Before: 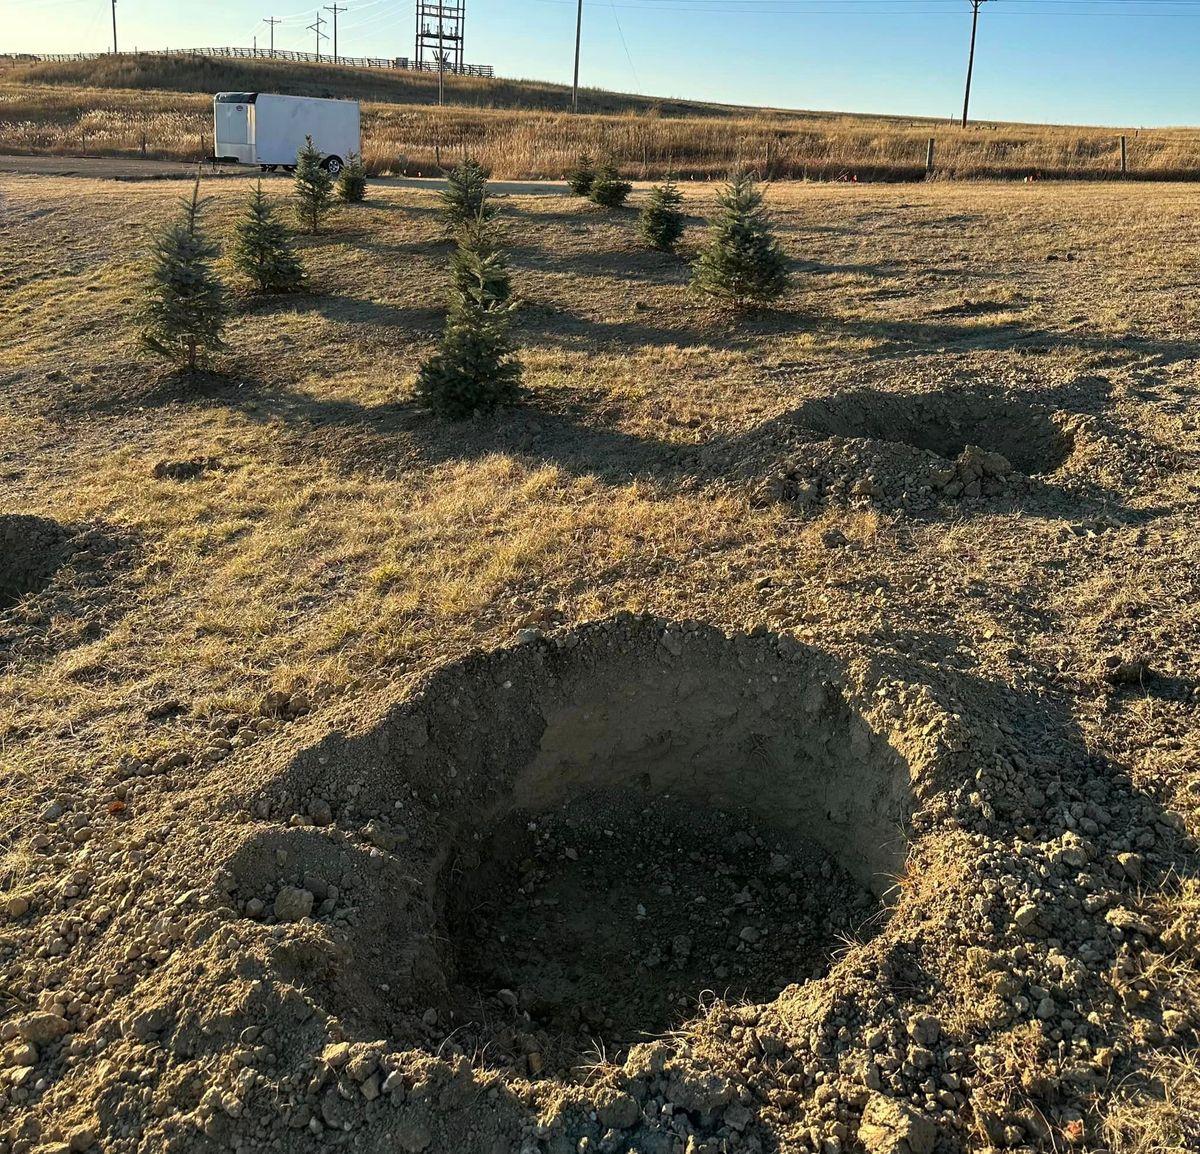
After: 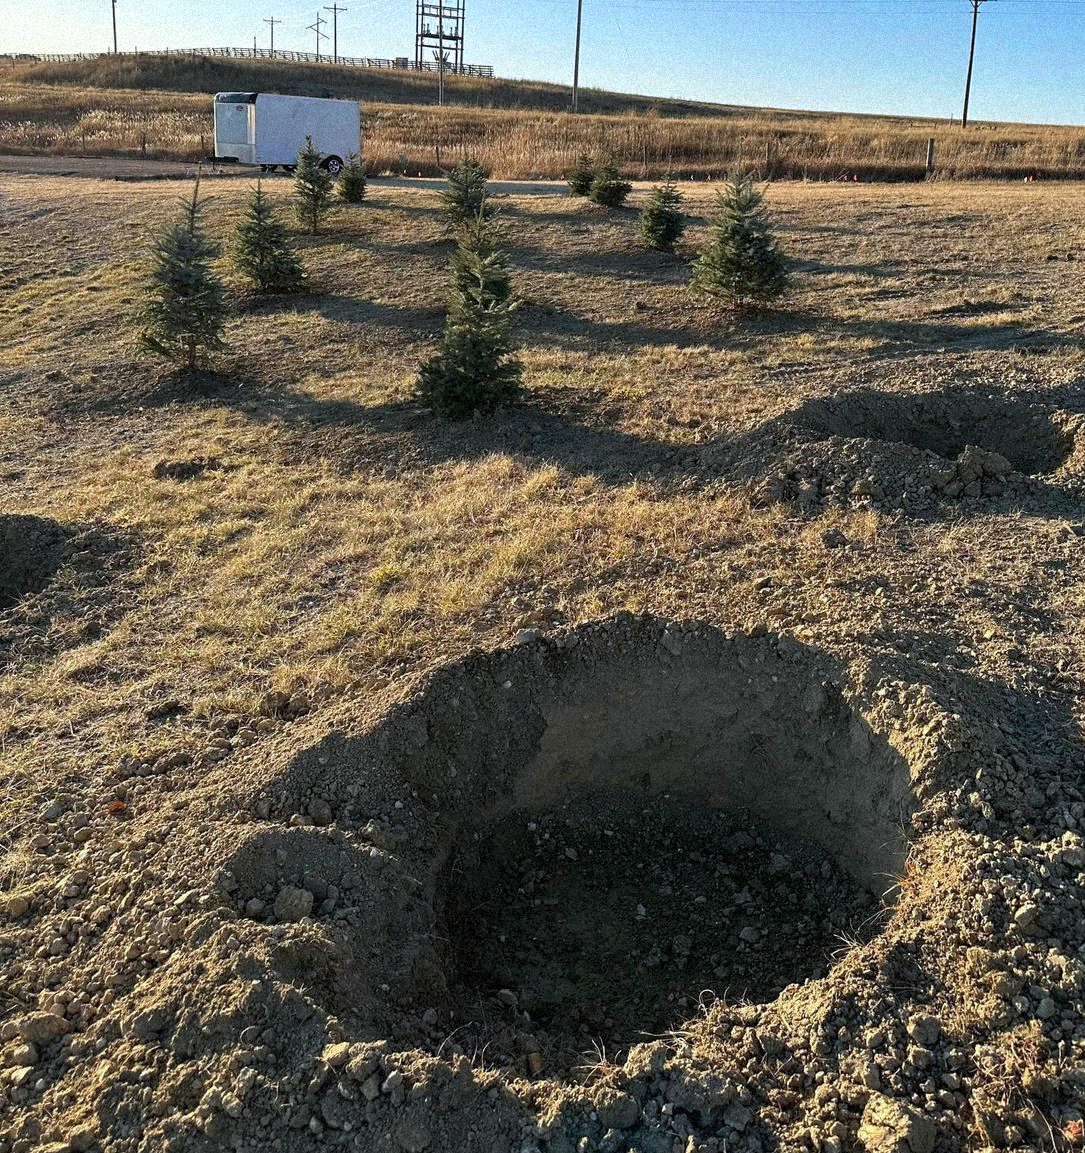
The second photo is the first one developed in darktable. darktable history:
grain: strength 35%, mid-tones bias 0%
color calibration: illuminant as shot in camera, x 0.358, y 0.373, temperature 4628.91 K
crop: right 9.509%, bottom 0.031%
